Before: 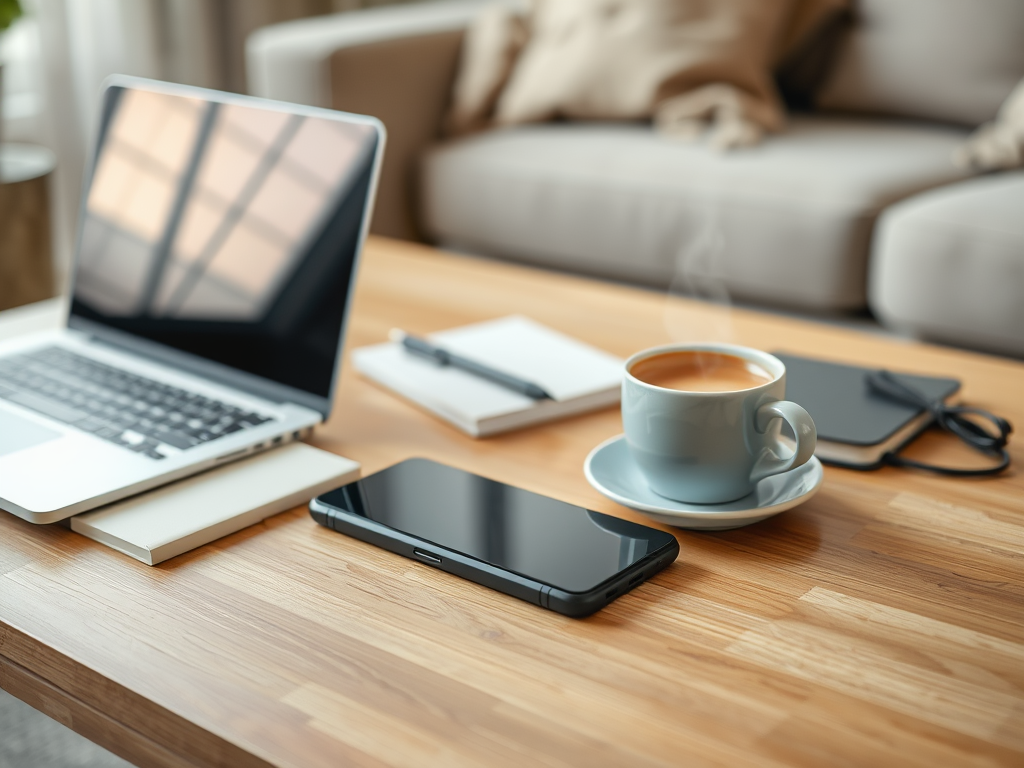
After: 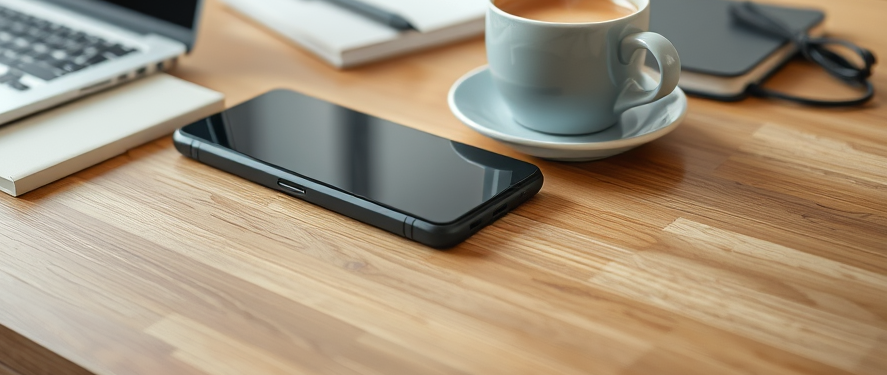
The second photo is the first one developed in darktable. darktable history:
base curve: curves: ch0 [(0, 0) (0.303, 0.277) (1, 1)]
crop and rotate: left 13.306%, top 48.129%, bottom 2.928%
